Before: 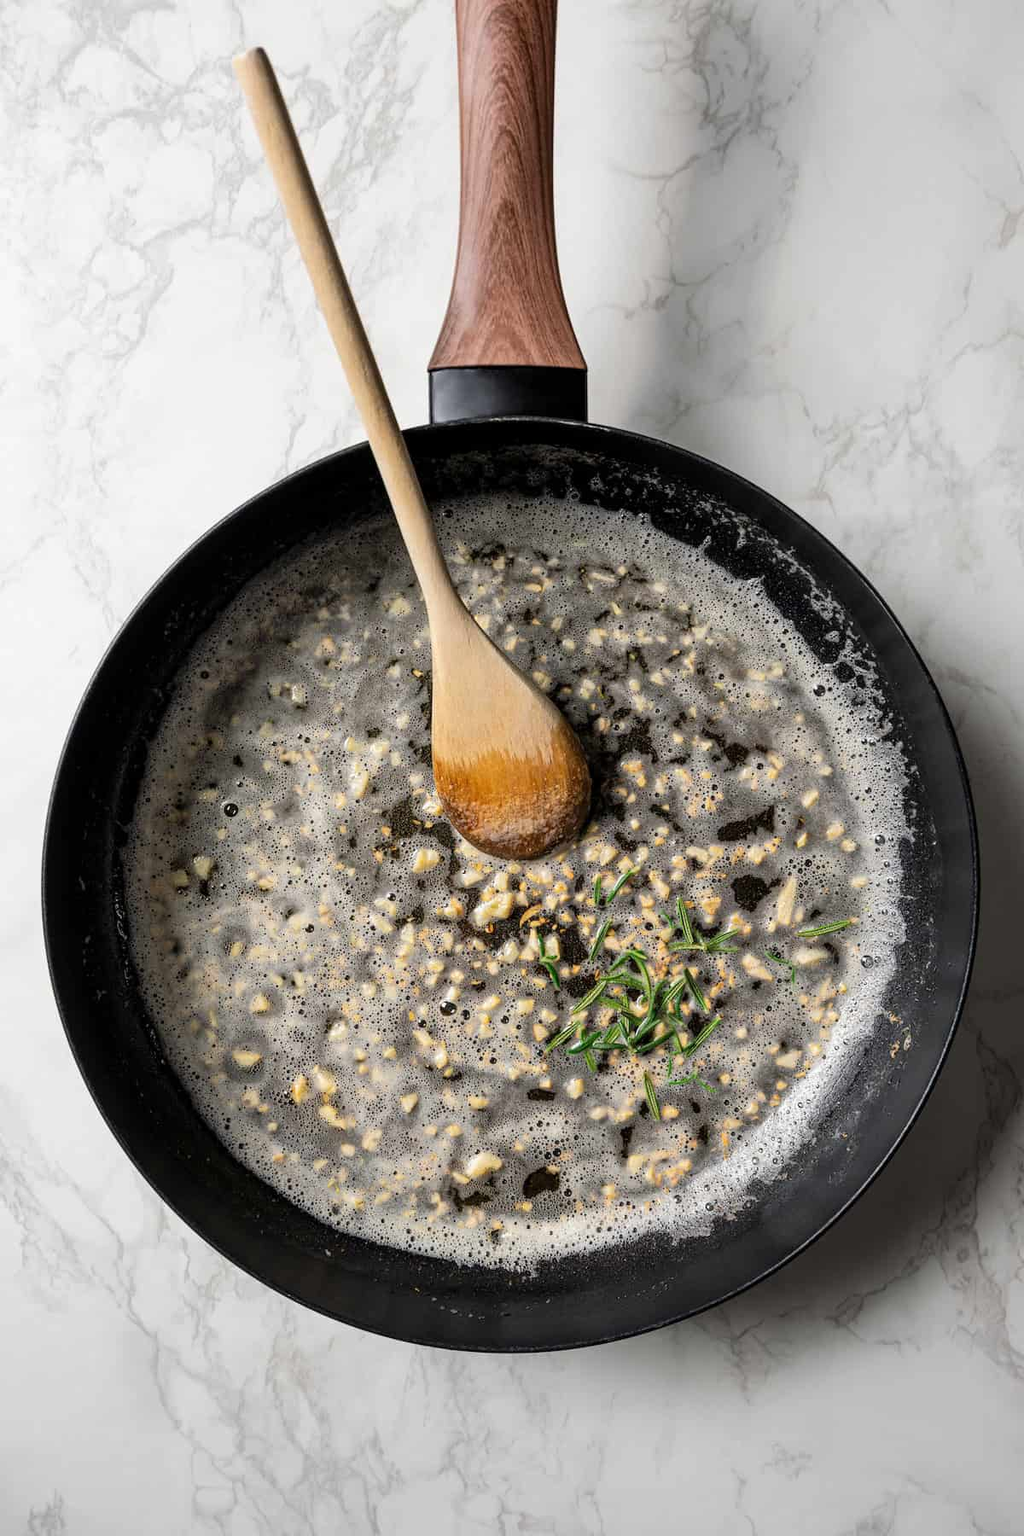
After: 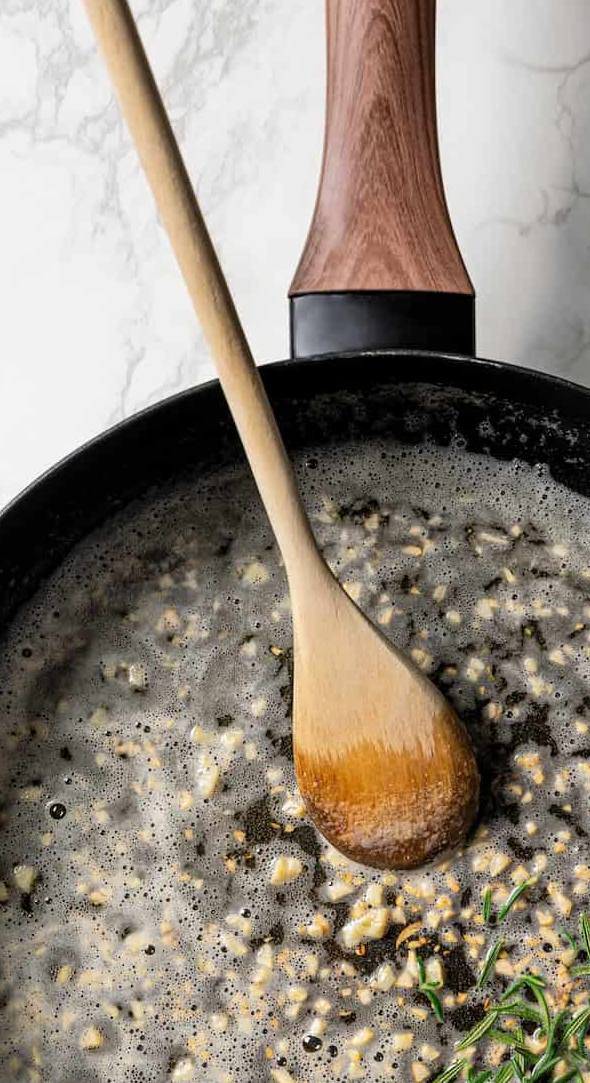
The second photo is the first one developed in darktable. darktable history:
crop: left 17.807%, top 7.713%, right 33.005%, bottom 32.101%
